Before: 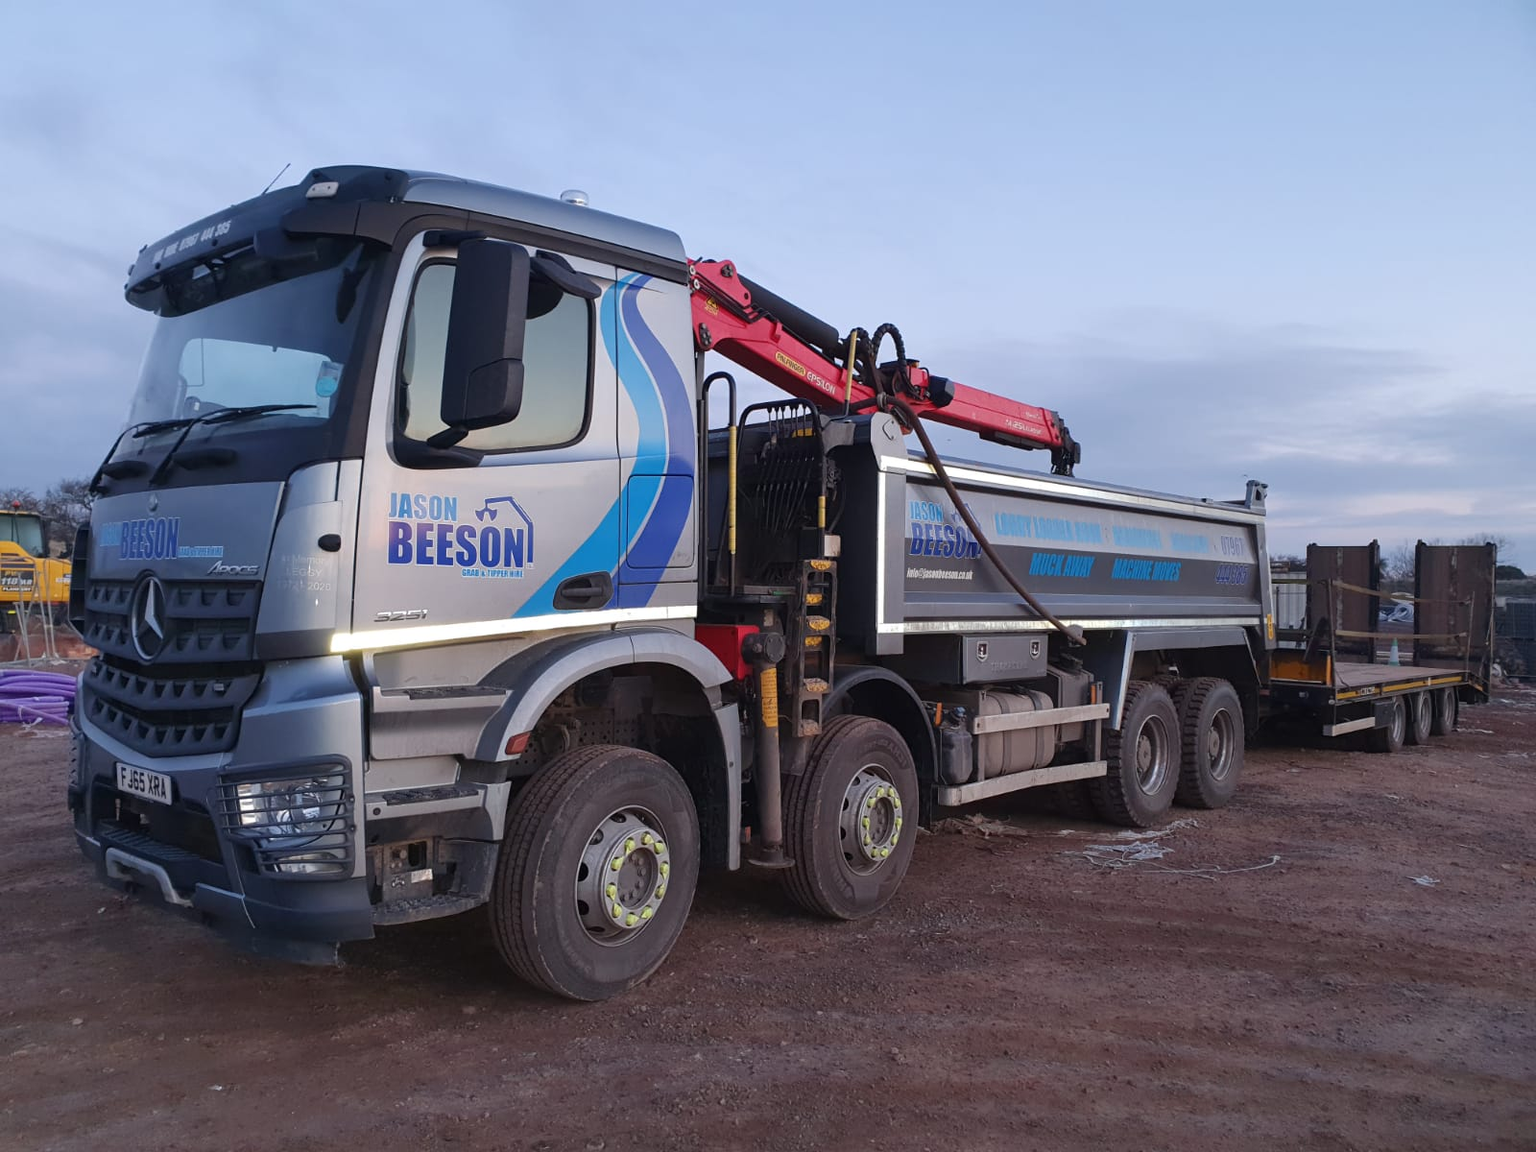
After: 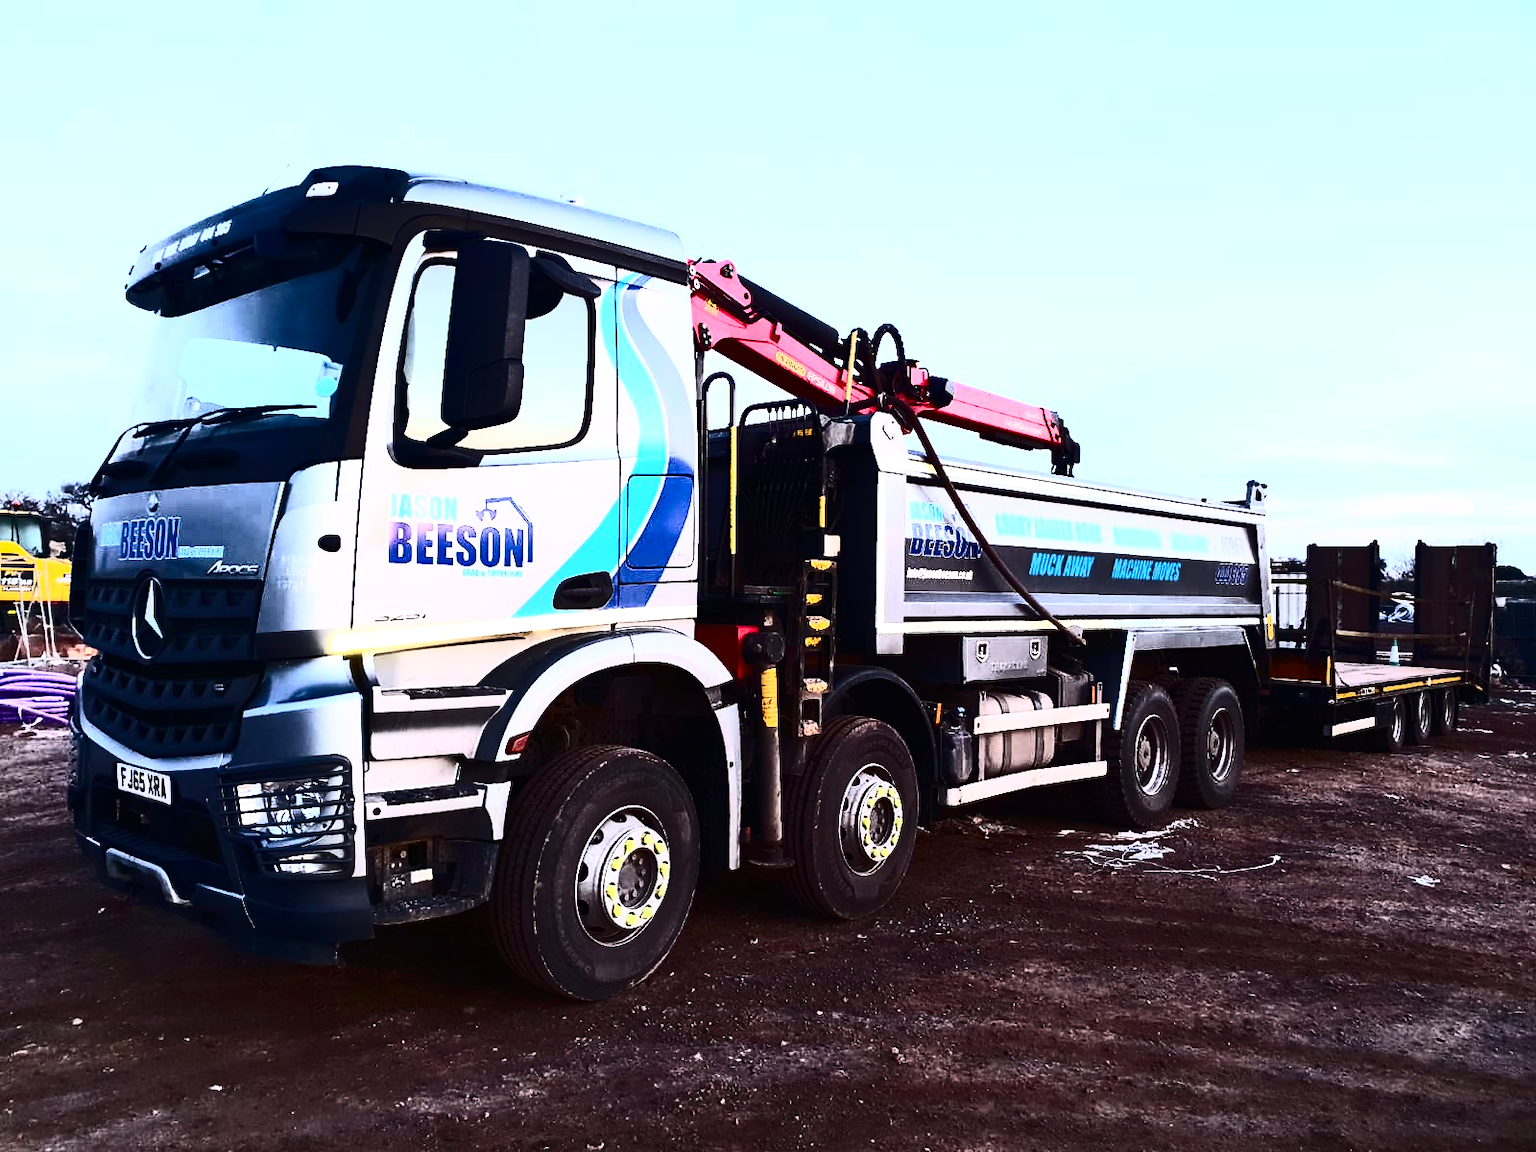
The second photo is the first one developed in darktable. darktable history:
tone equalizer: -8 EV -1.08 EV, -7 EV -1.01 EV, -6 EV -0.867 EV, -5 EV -0.578 EV, -3 EV 0.578 EV, -2 EV 0.867 EV, -1 EV 1.01 EV, +0 EV 1.08 EV, edges refinement/feathering 500, mask exposure compensation -1.57 EV, preserve details no
contrast brightness saturation: contrast 0.93, brightness 0.2
color balance rgb: perceptual saturation grading › global saturation 25%, perceptual brilliance grading › mid-tones 10%, perceptual brilliance grading › shadows 15%, global vibrance 20%
